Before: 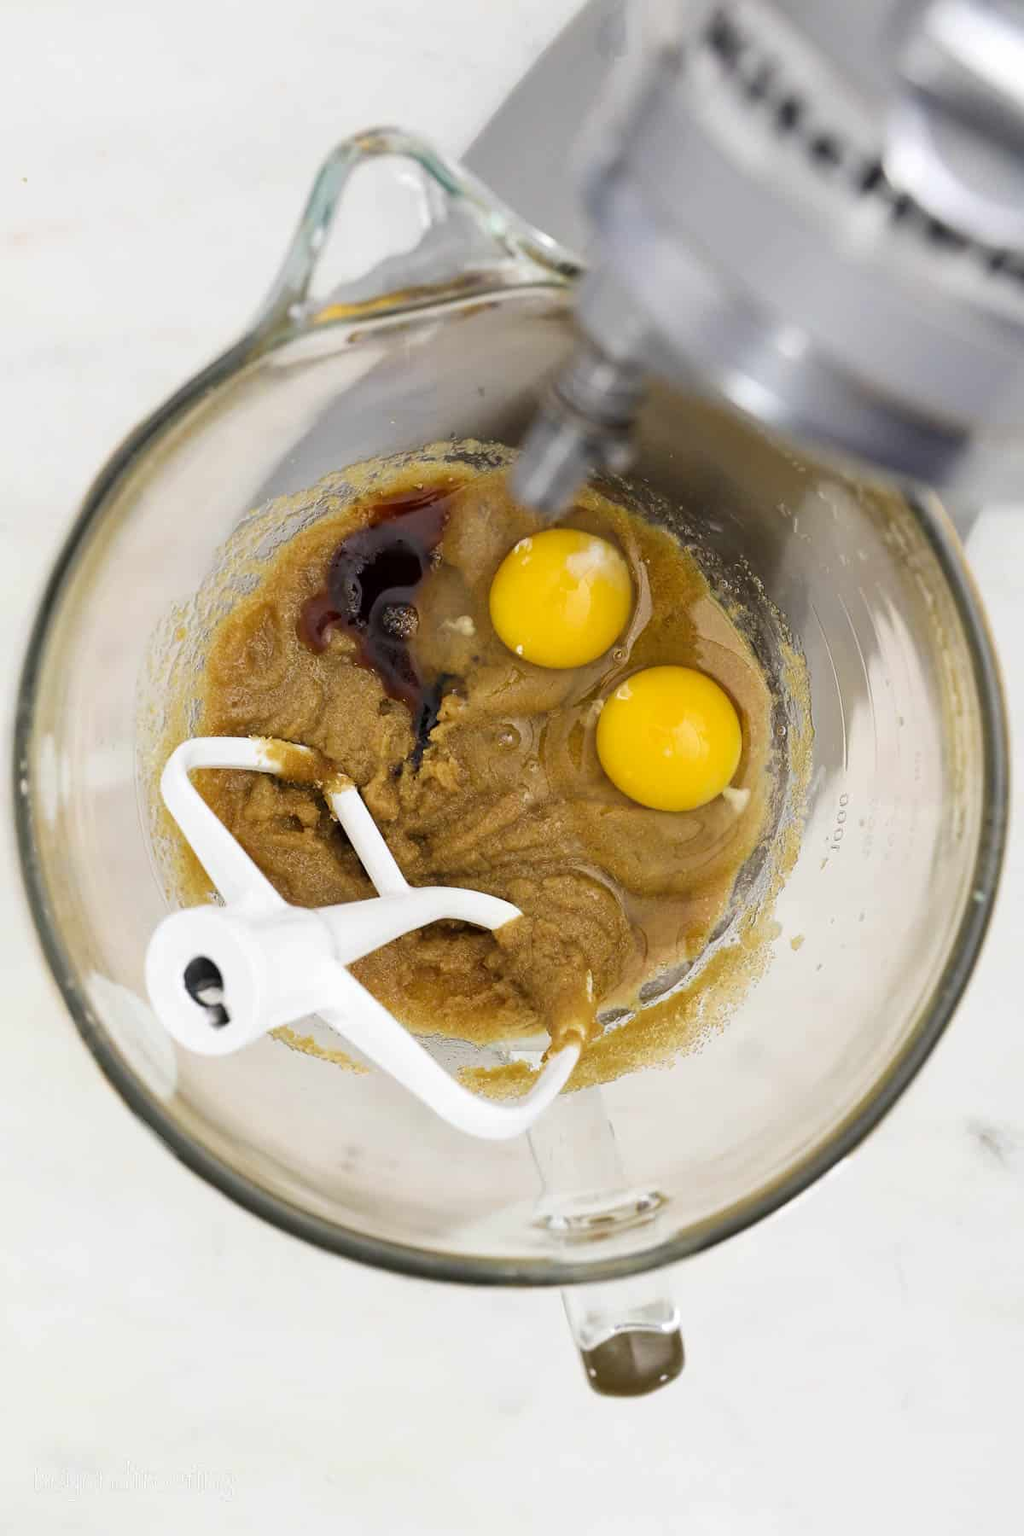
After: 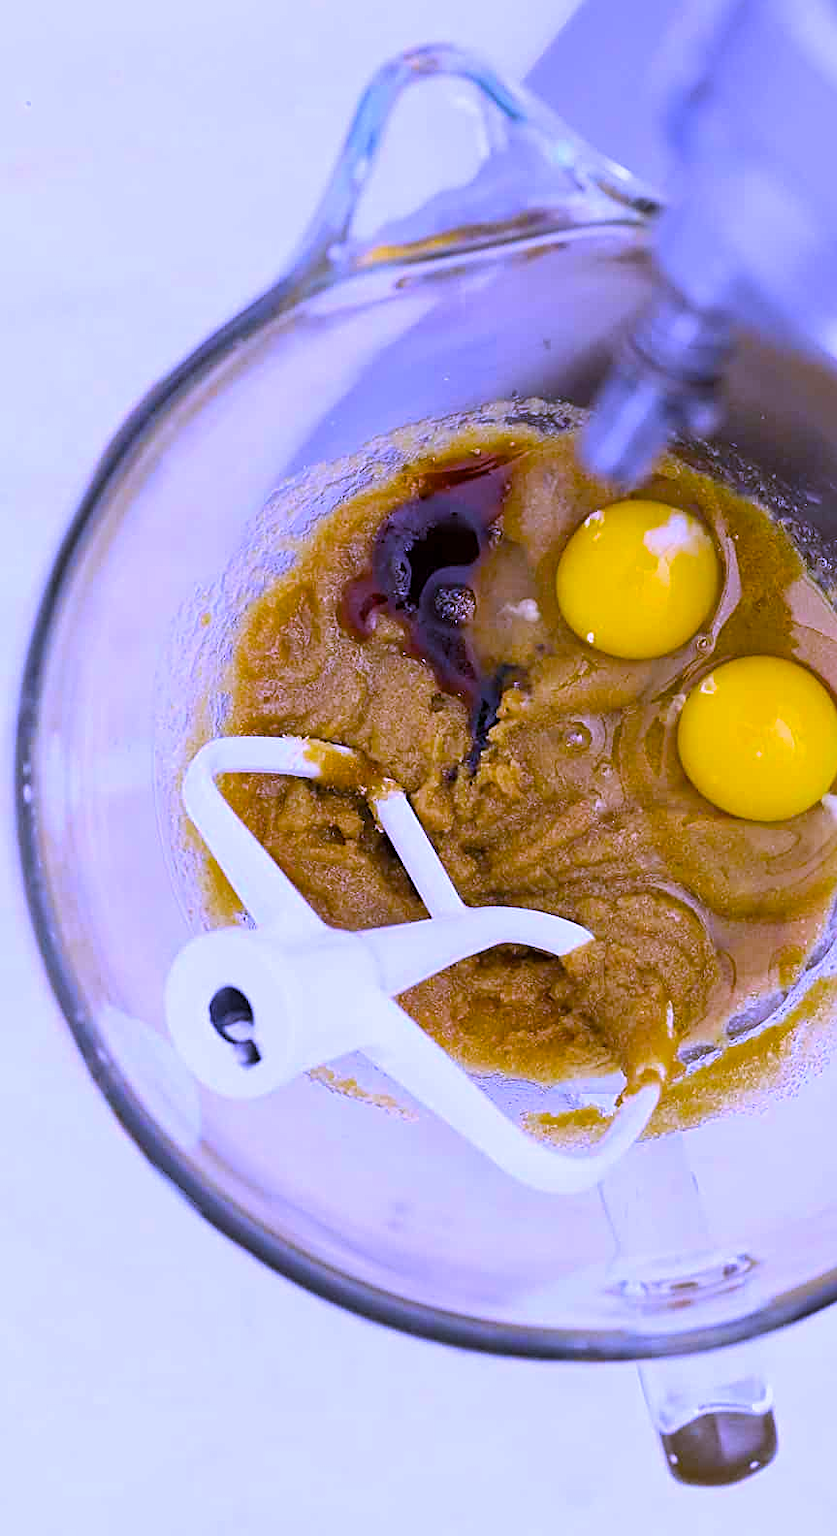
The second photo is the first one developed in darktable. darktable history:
sharpen: on, module defaults
color balance rgb: linear chroma grading › global chroma 15%, perceptual saturation grading › global saturation 30%
white balance: red 0.98, blue 1.61
crop: top 5.803%, right 27.864%, bottom 5.804%
